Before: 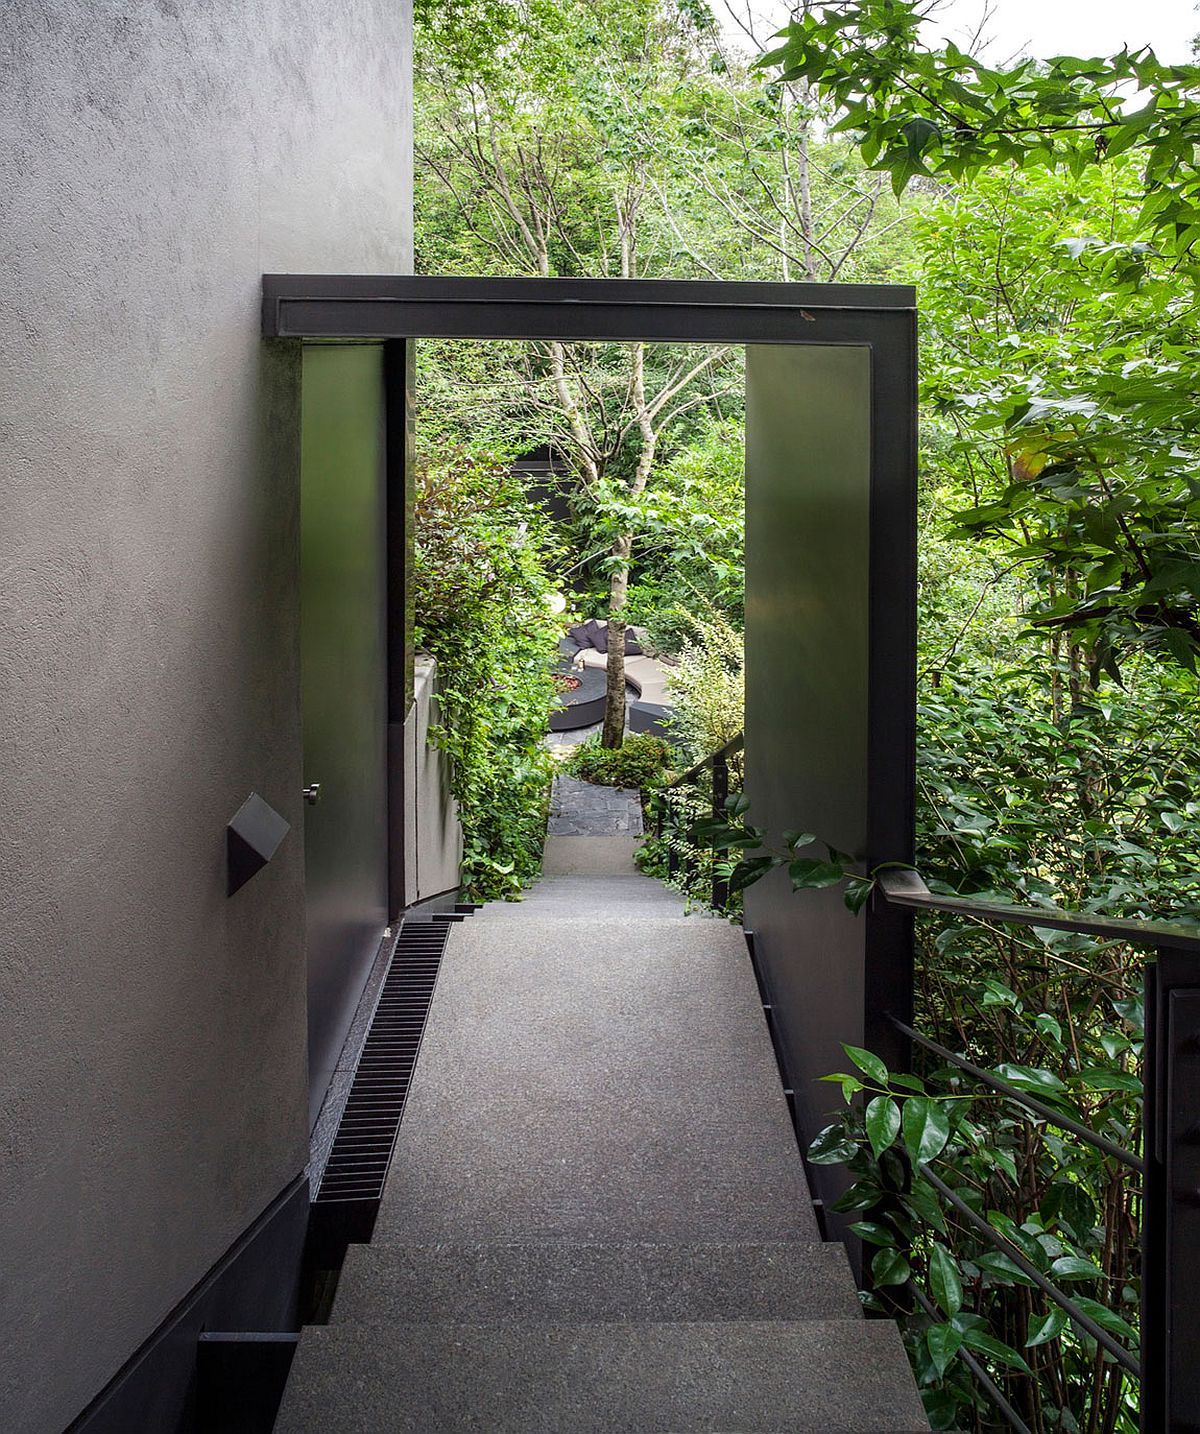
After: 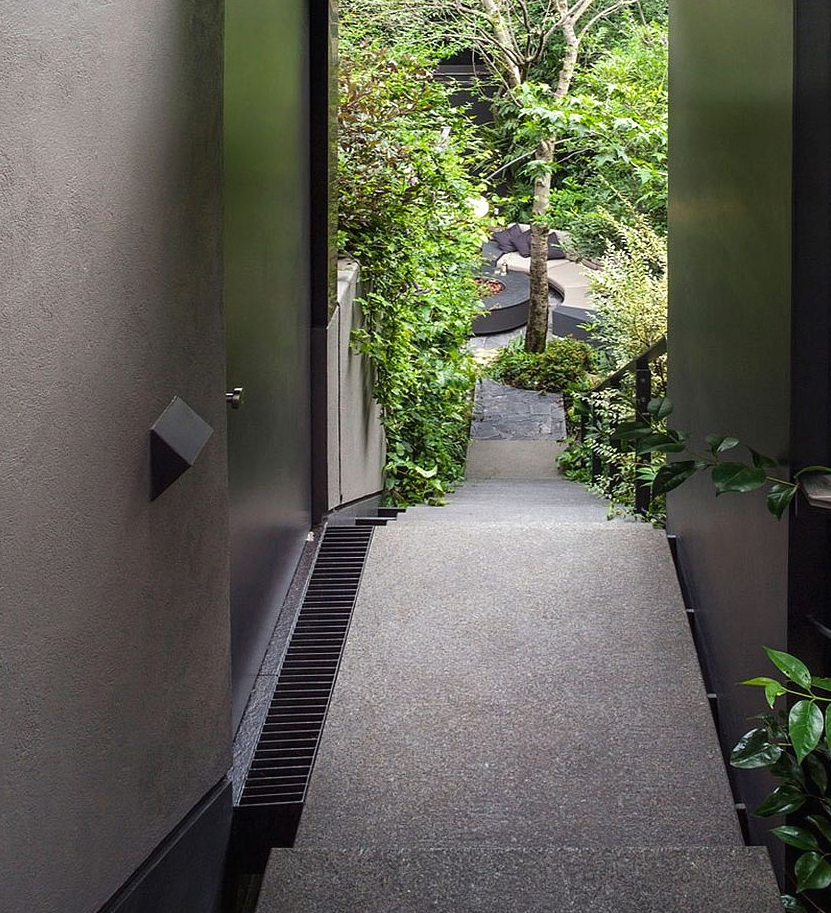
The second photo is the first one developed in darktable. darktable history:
exposure: black level correction -0.001, exposure 0.08 EV, compensate highlight preservation false
crop: left 6.488%, top 27.668%, right 24.183%, bottom 8.656%
